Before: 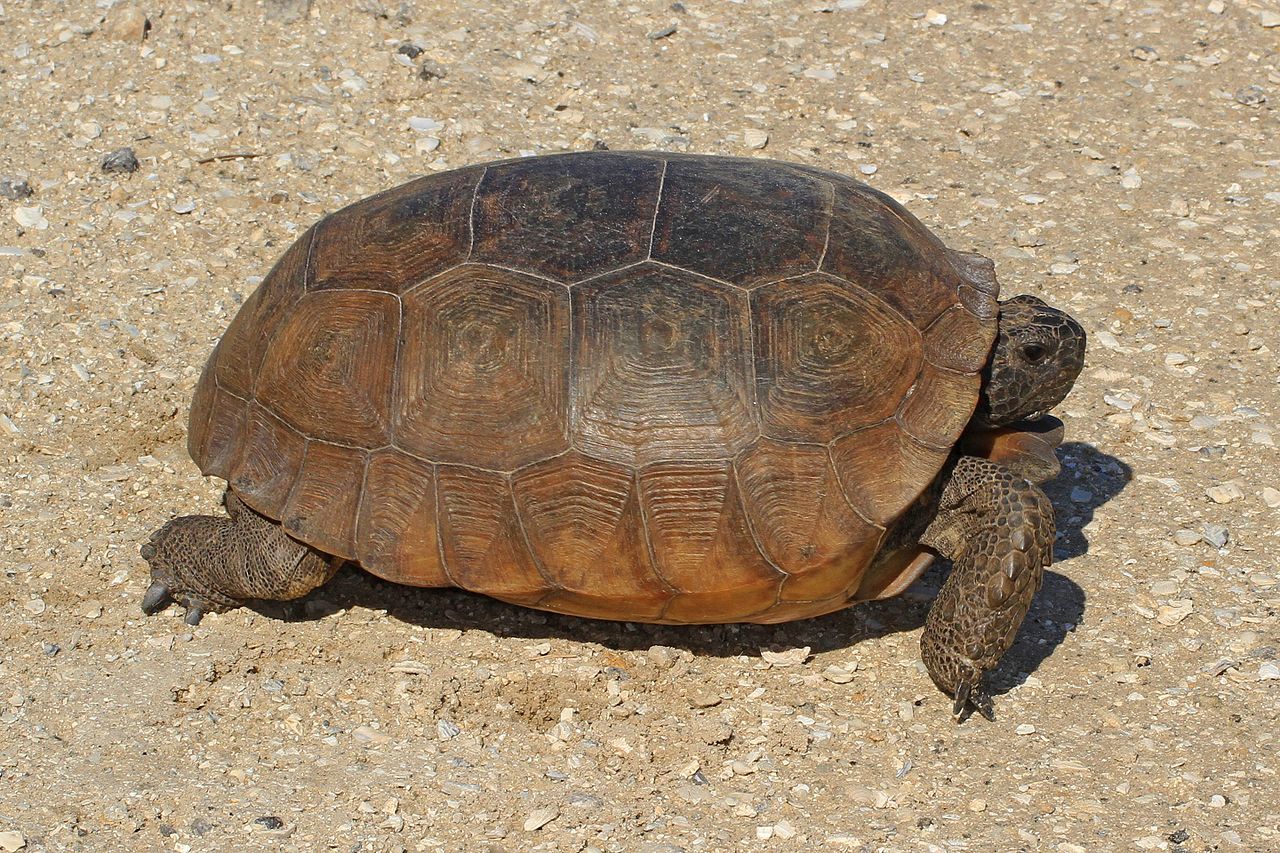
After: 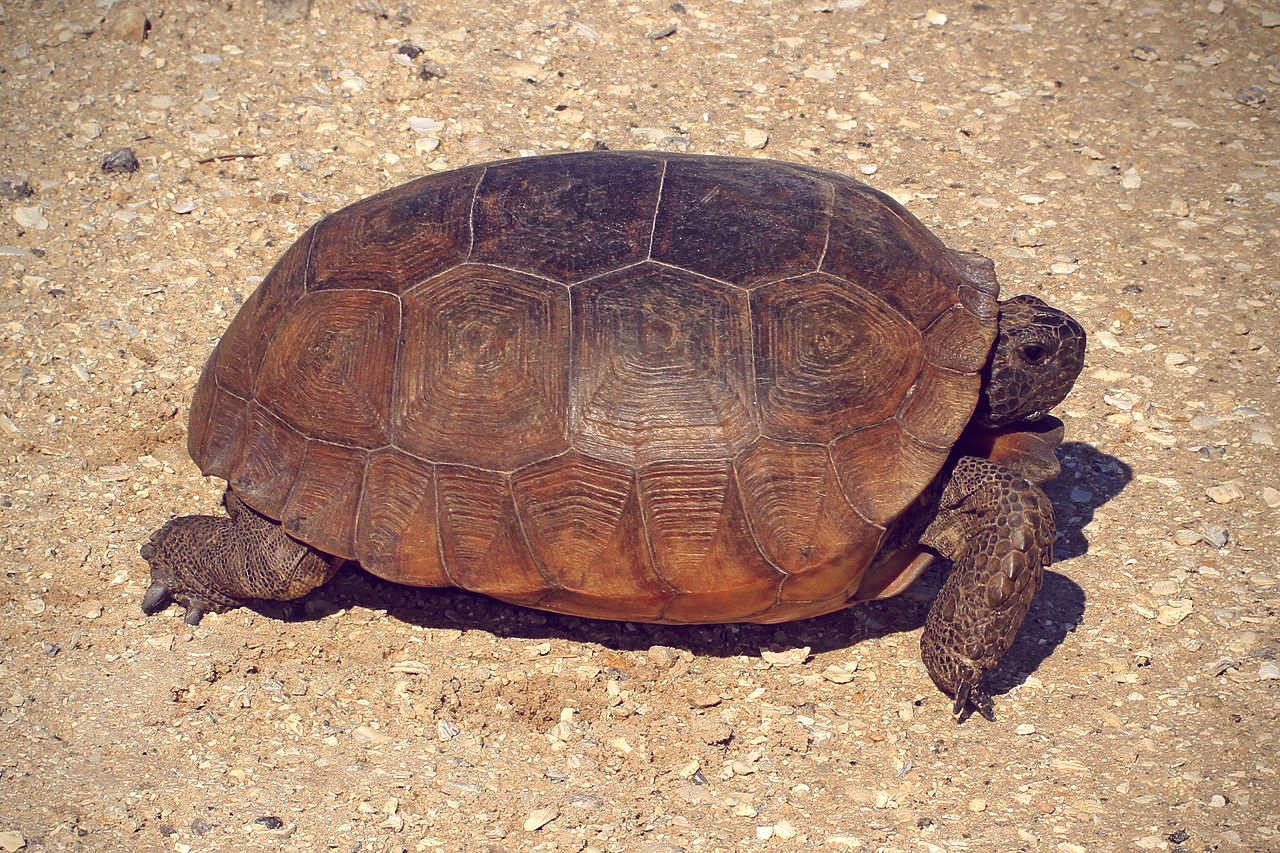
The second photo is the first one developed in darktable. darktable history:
color balance: lift [1.001, 0.997, 0.99, 1.01], gamma [1.007, 1, 0.975, 1.025], gain [1, 1.065, 1.052, 0.935], contrast 13.25%
vignetting: brightness -0.629, saturation -0.007, center (-0.028, 0.239)
